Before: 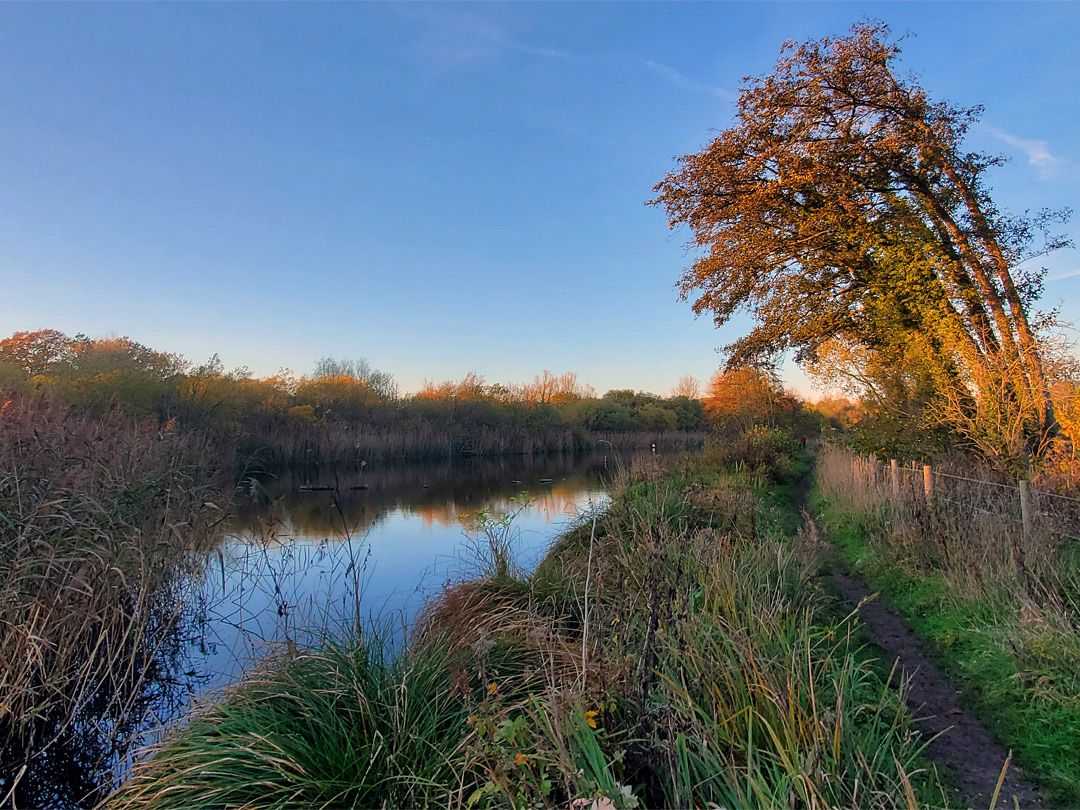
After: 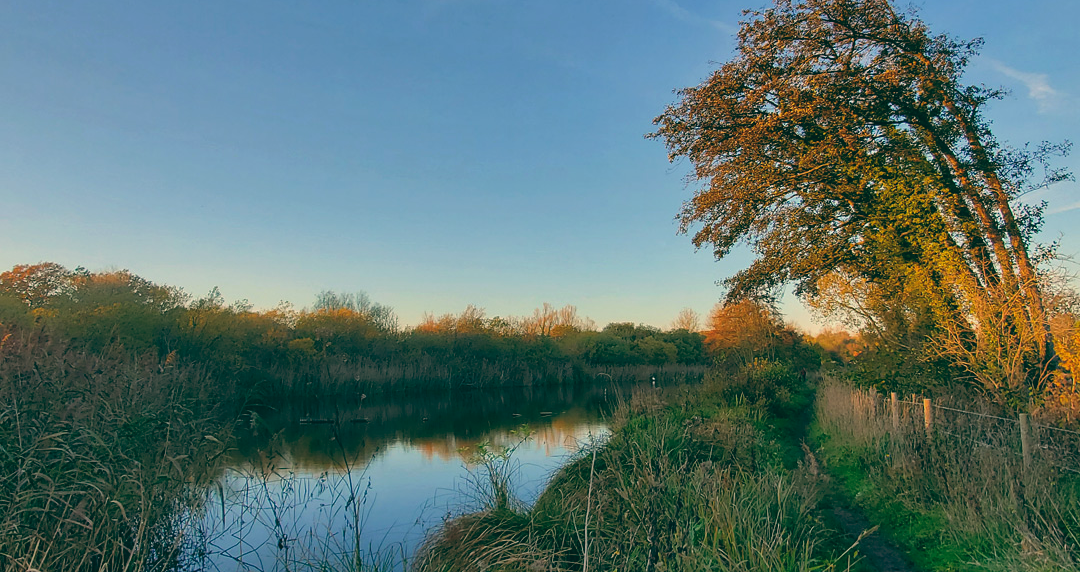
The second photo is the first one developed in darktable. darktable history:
crop and rotate: top 8.293%, bottom 20.996%
color balance: lift [1.005, 0.99, 1.007, 1.01], gamma [1, 1.034, 1.032, 0.966], gain [0.873, 1.055, 1.067, 0.933]
